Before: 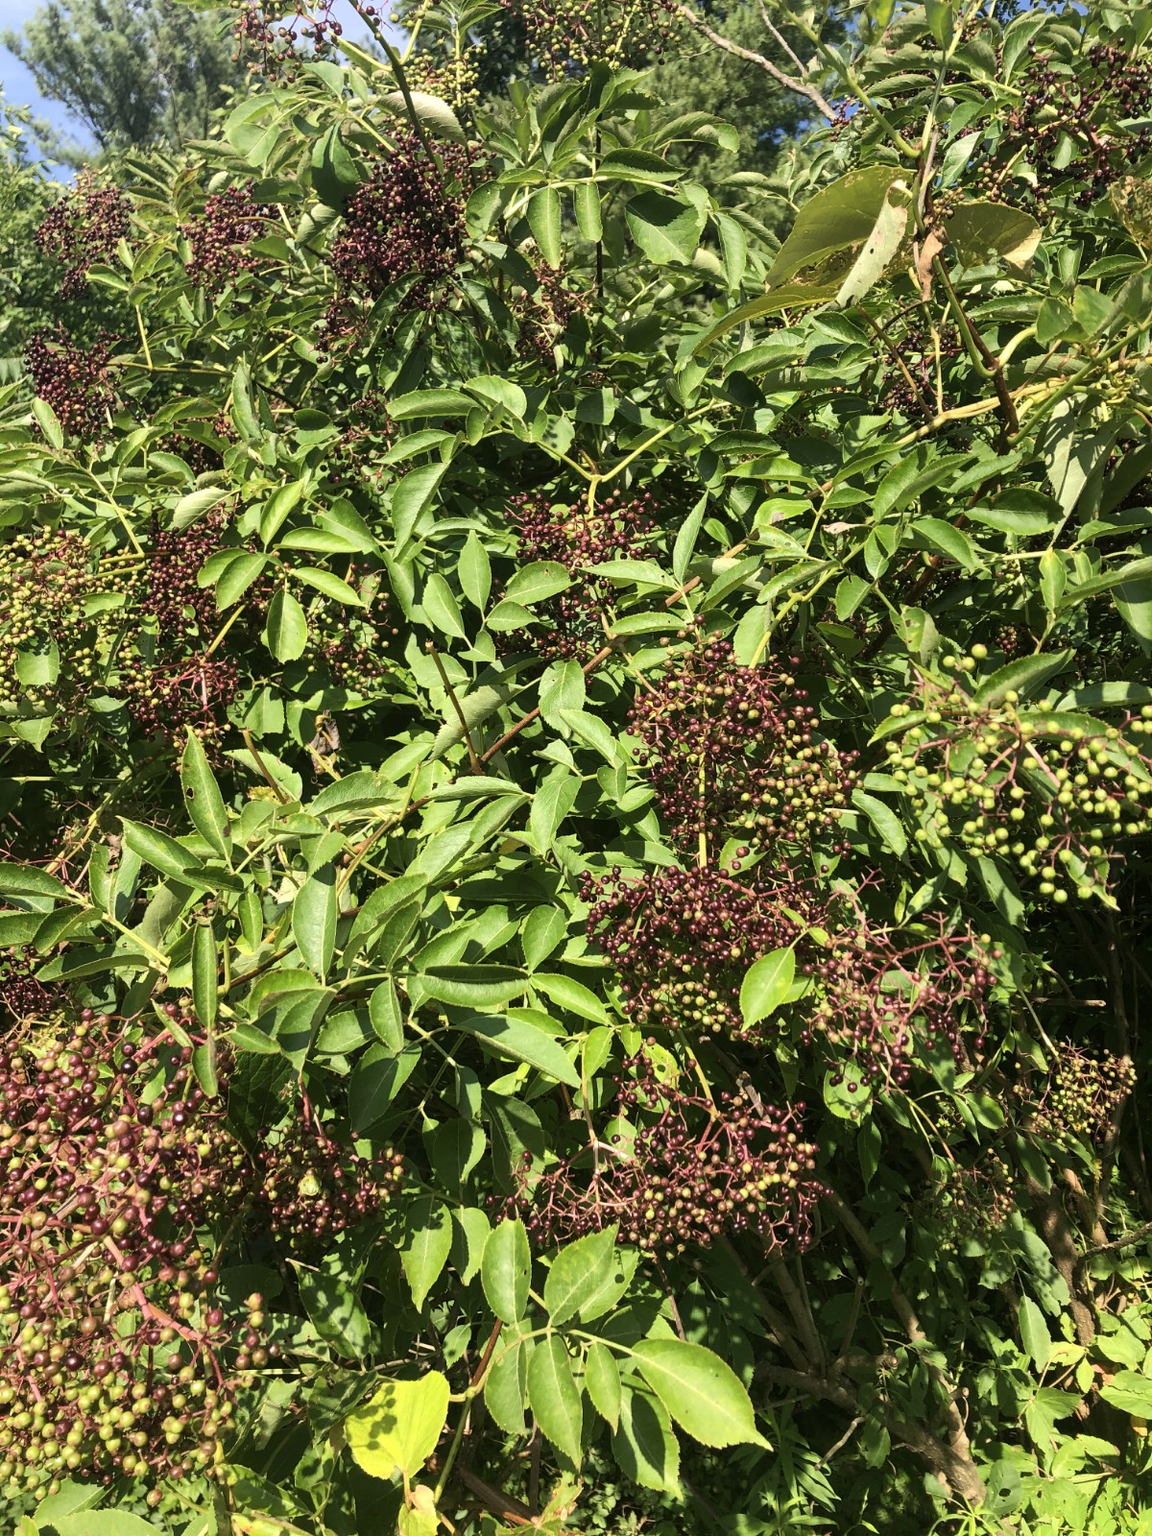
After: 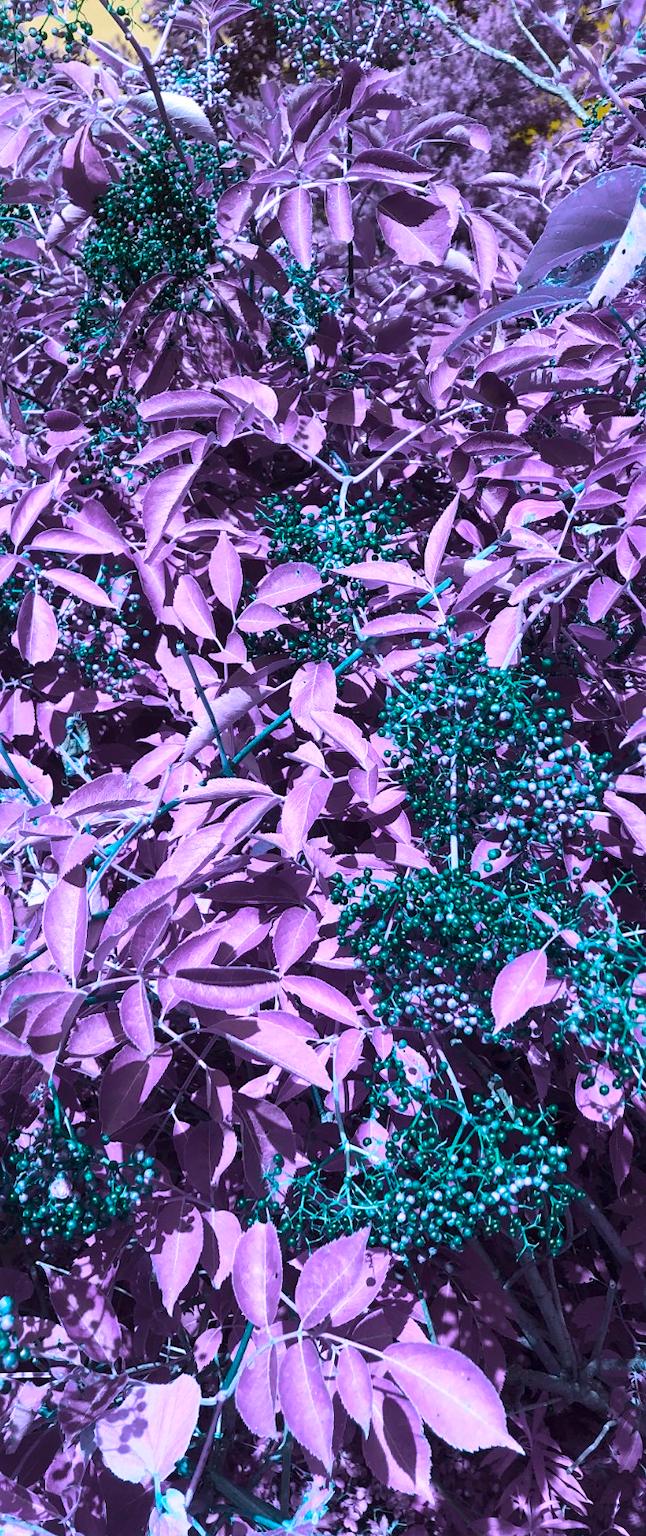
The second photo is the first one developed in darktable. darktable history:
local contrast: mode bilateral grid, contrast 20, coarseness 50, detail 120%, midtone range 0.2
color balance rgb: hue shift 180°, global vibrance 50%, contrast 0.32%
crop: left 21.674%, right 22.086%
